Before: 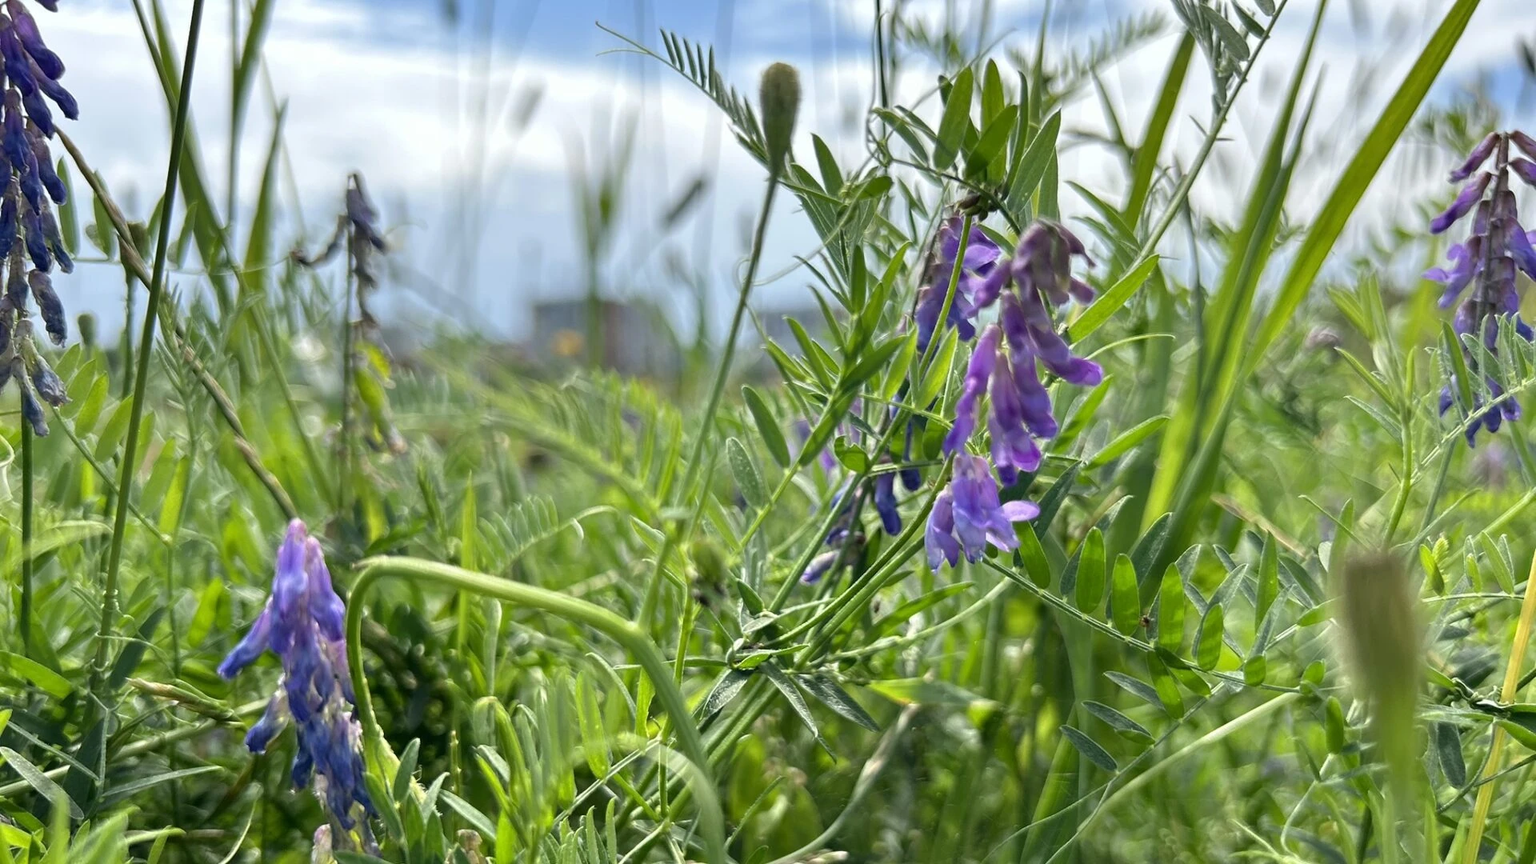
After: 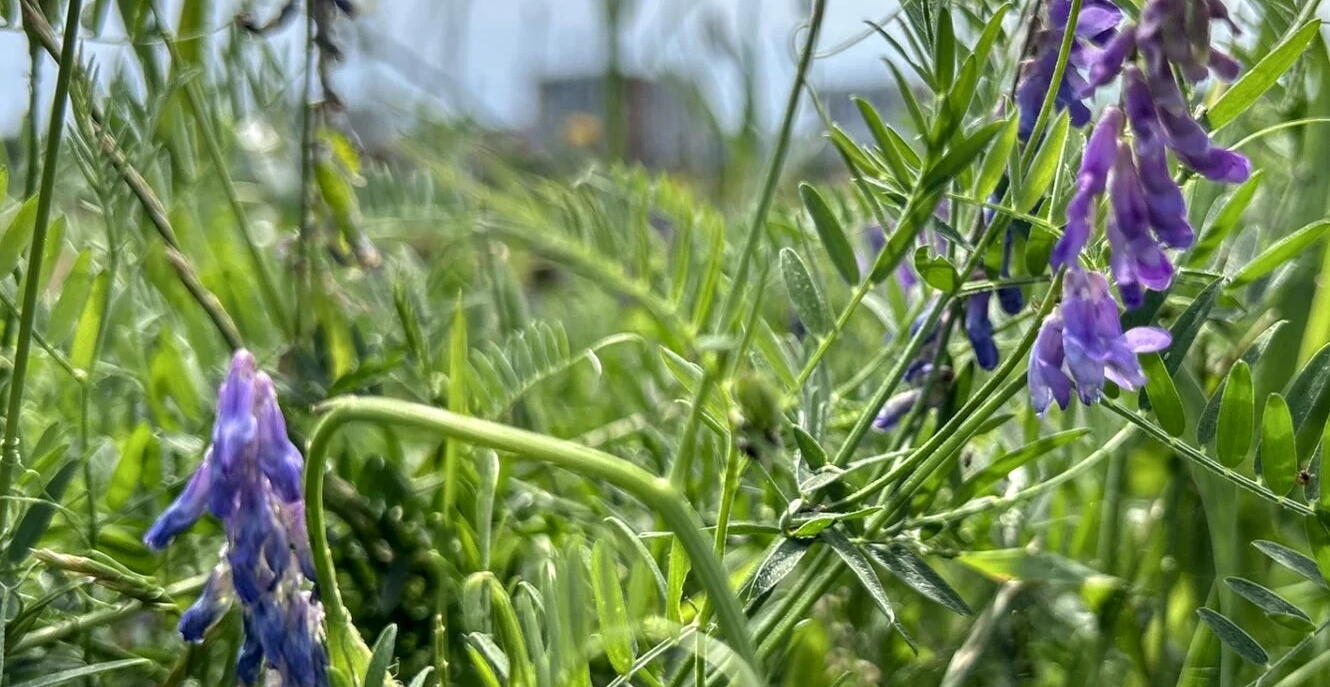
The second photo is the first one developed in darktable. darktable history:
local contrast: detail 130%
crop: left 6.692%, top 27.719%, right 24.004%, bottom 8.634%
